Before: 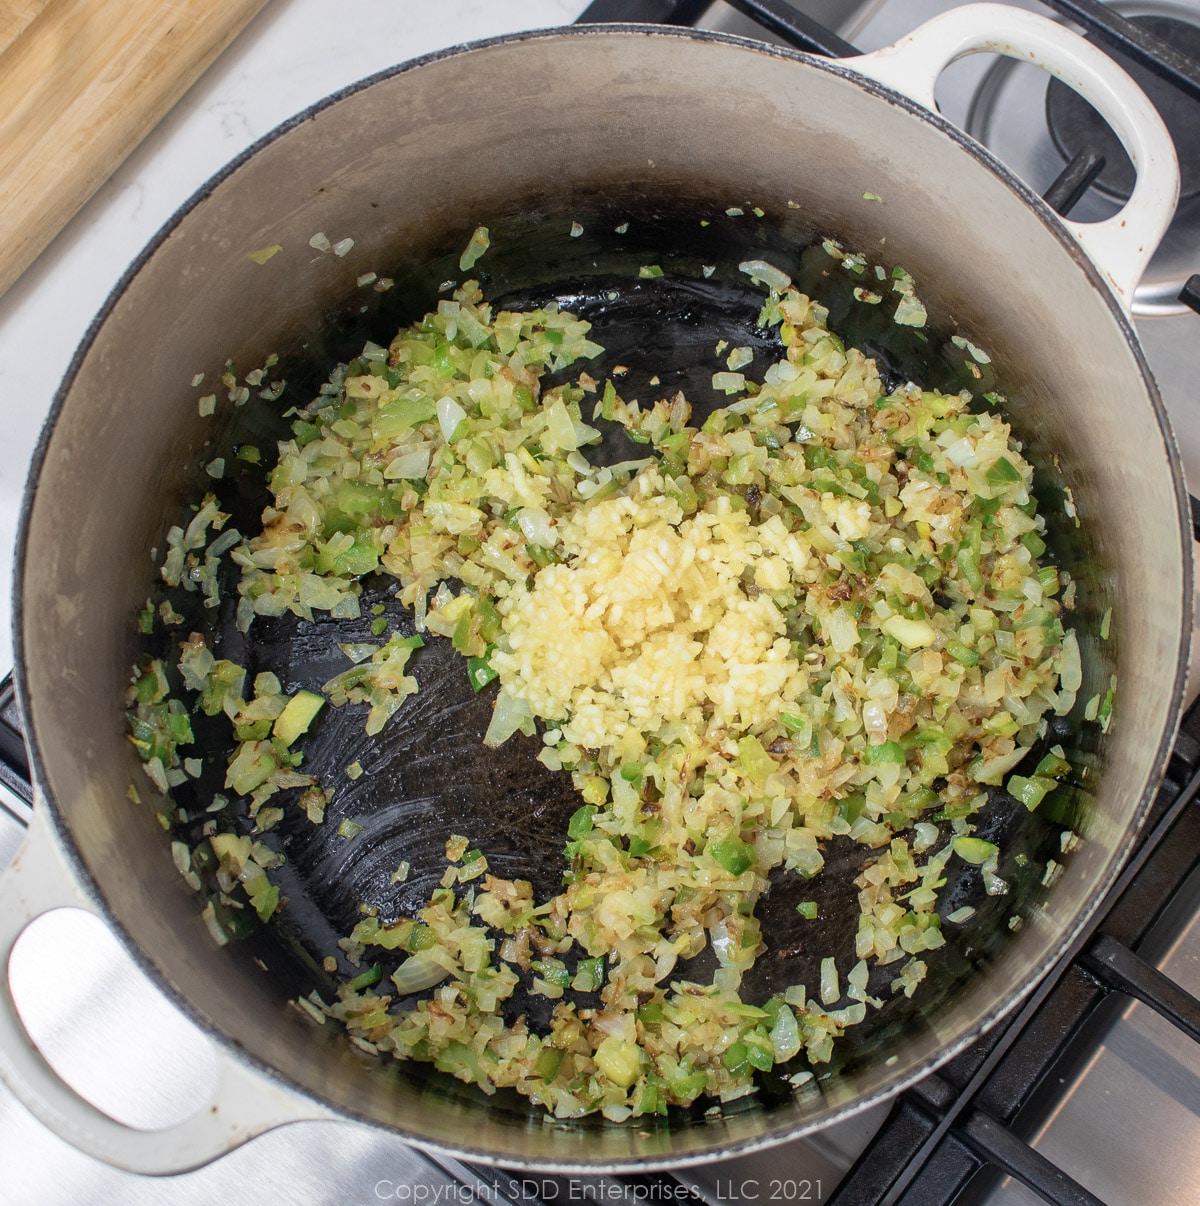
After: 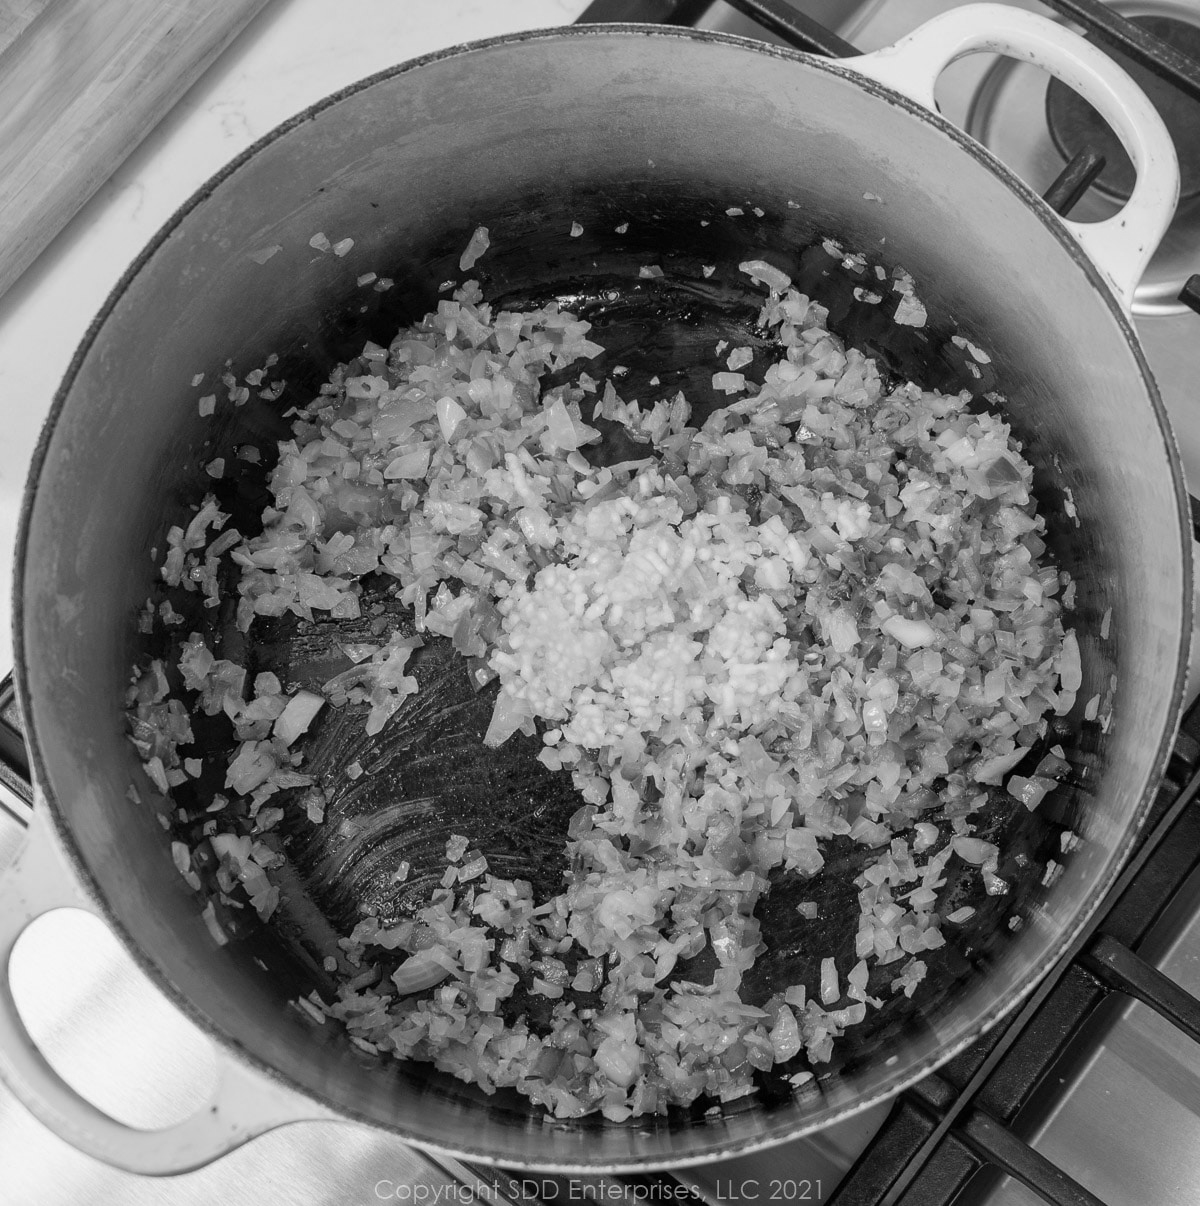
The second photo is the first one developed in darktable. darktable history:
color calibration: output gray [0.21, 0.42, 0.37, 0], illuminant same as pipeline (D50), adaptation XYZ, x 0.345, y 0.358, temperature 5020.32 K
